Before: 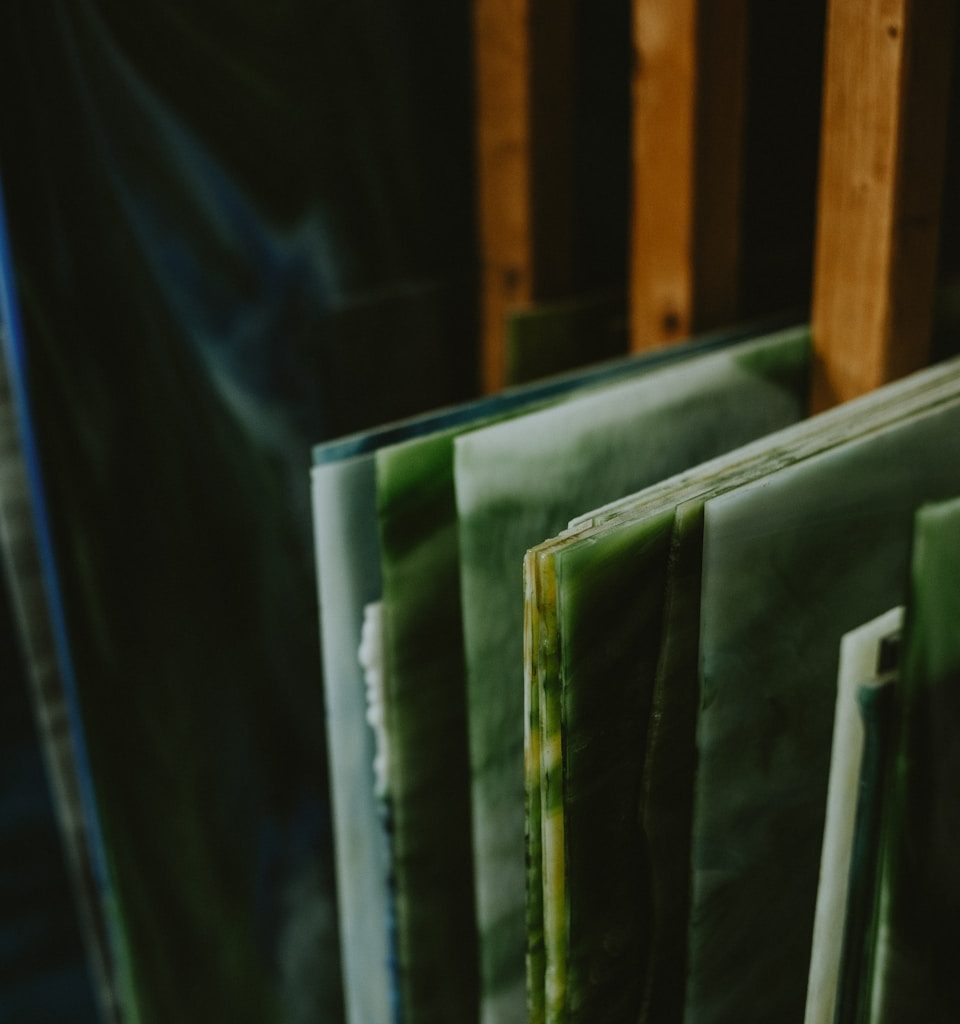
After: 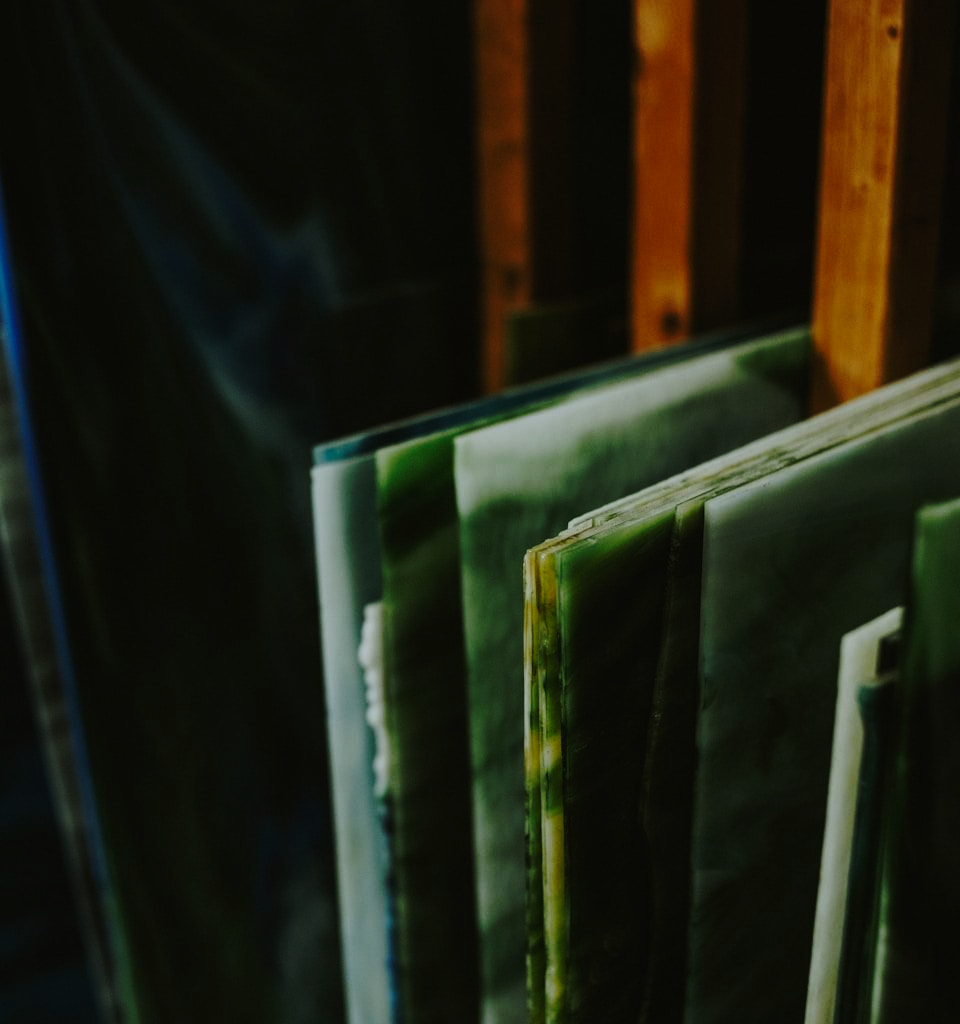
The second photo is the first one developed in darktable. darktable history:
tone equalizer: mask exposure compensation -0.512 EV
base curve: curves: ch0 [(0, 0) (0.073, 0.04) (0.157, 0.139) (0.492, 0.492) (0.758, 0.758) (1, 1)], preserve colors none
